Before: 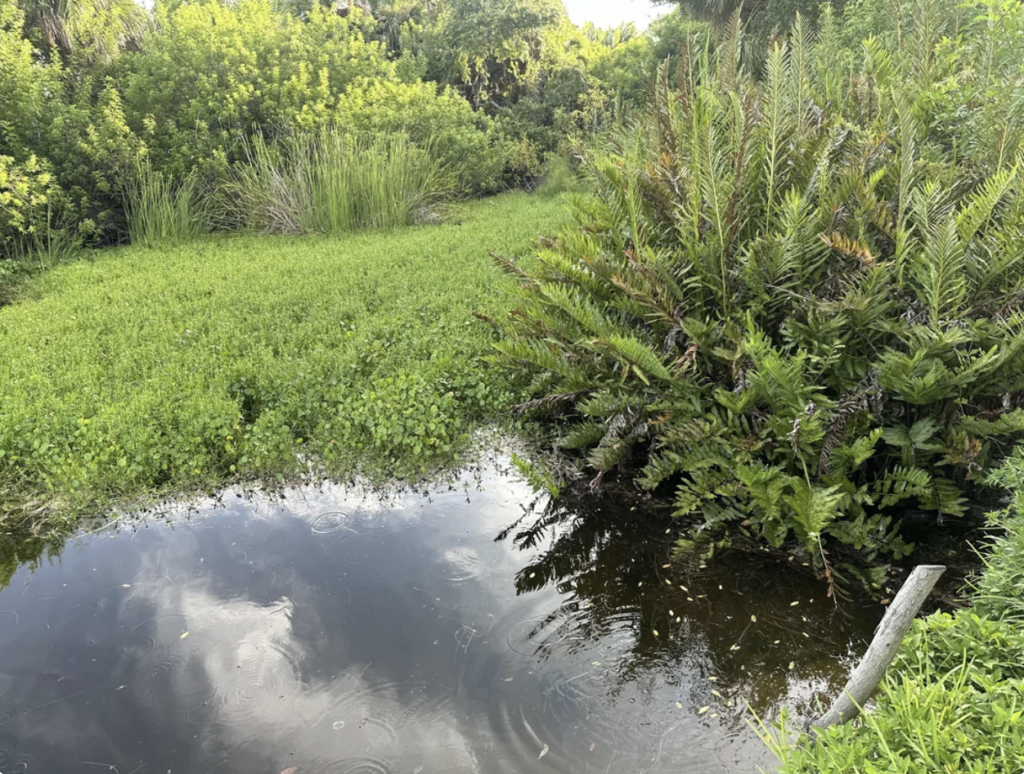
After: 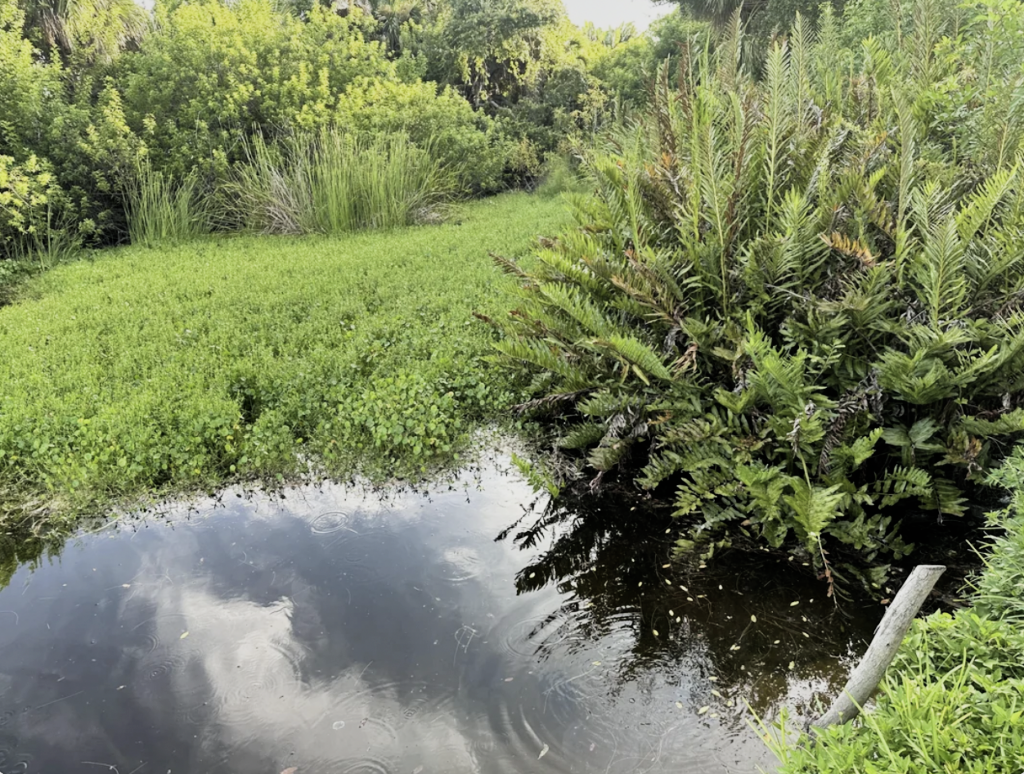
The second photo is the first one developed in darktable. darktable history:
exposure: black level correction -0.001, exposure 0.08 EV, compensate highlight preservation false
shadows and highlights: radius 105.94, shadows 44.63, highlights -66.37, low approximation 0.01, soften with gaussian
filmic rgb: black relative exposure -16 EV, white relative exposure 5.3 EV, hardness 5.9, contrast 1.253
